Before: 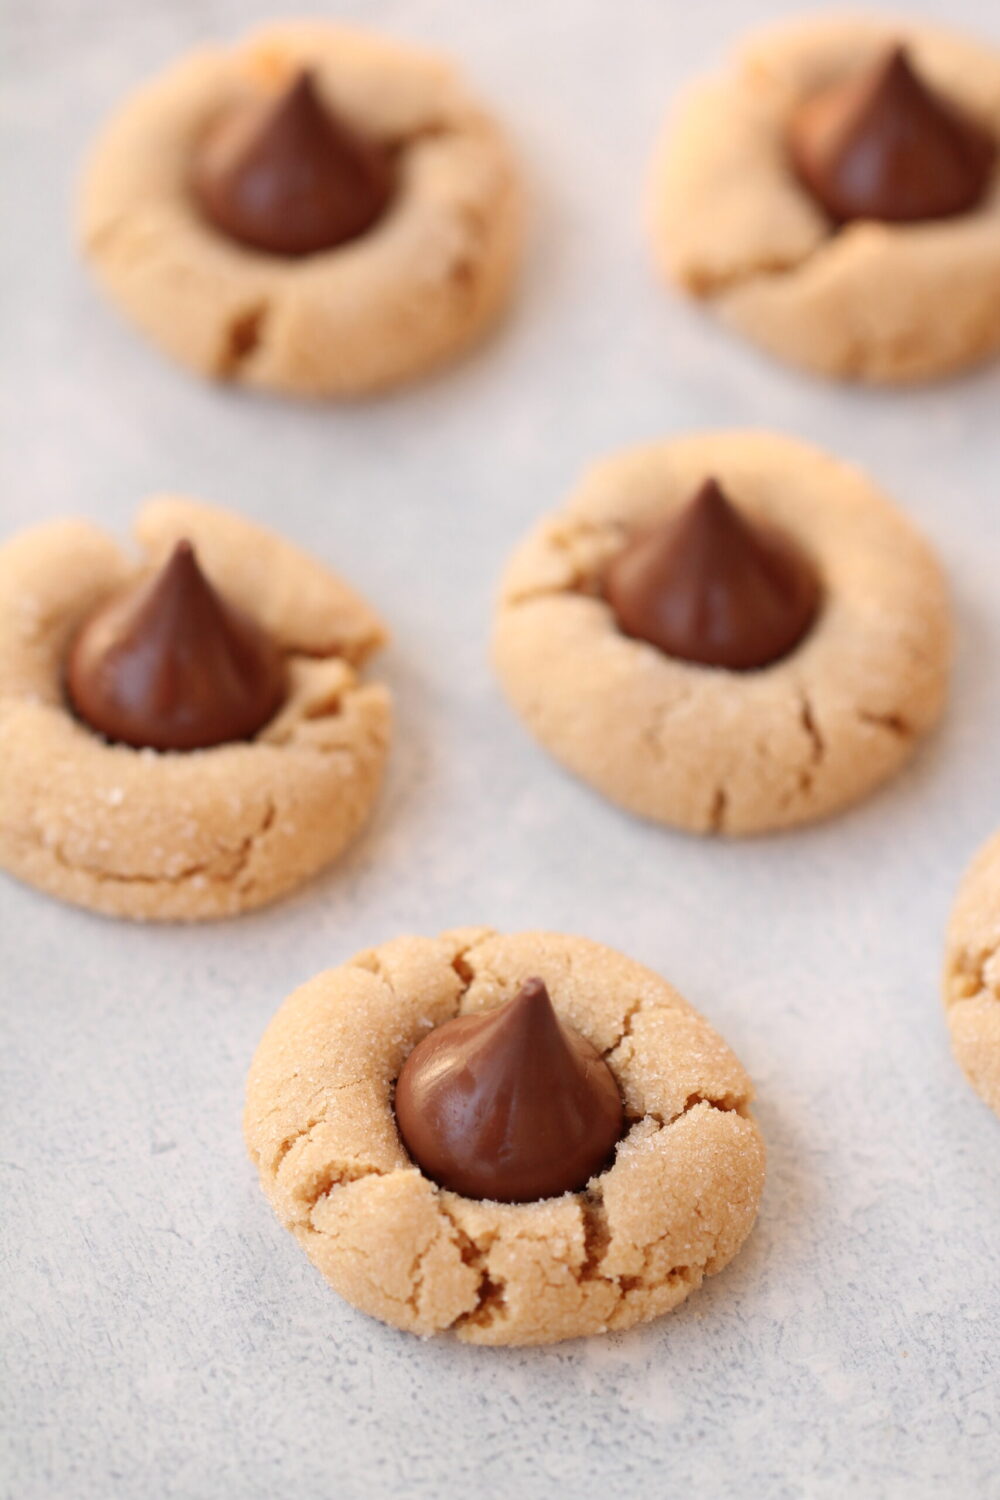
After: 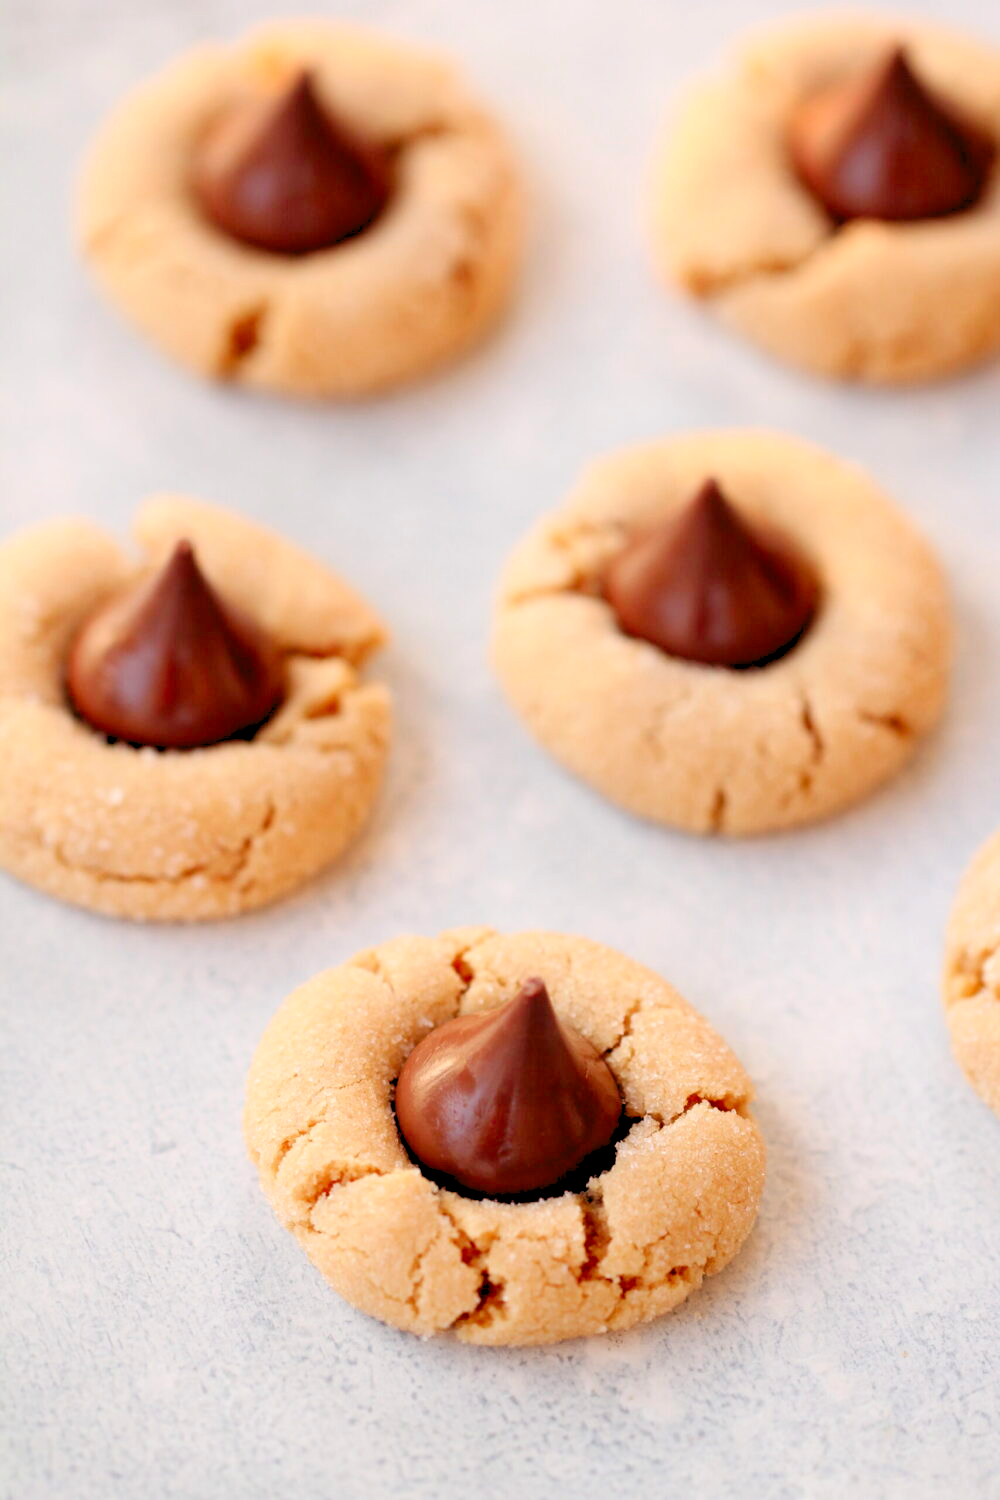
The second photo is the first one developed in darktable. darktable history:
contrast brightness saturation: contrast 0.067, brightness -0.133, saturation 0.059
levels: levels [0.093, 0.434, 0.988]
